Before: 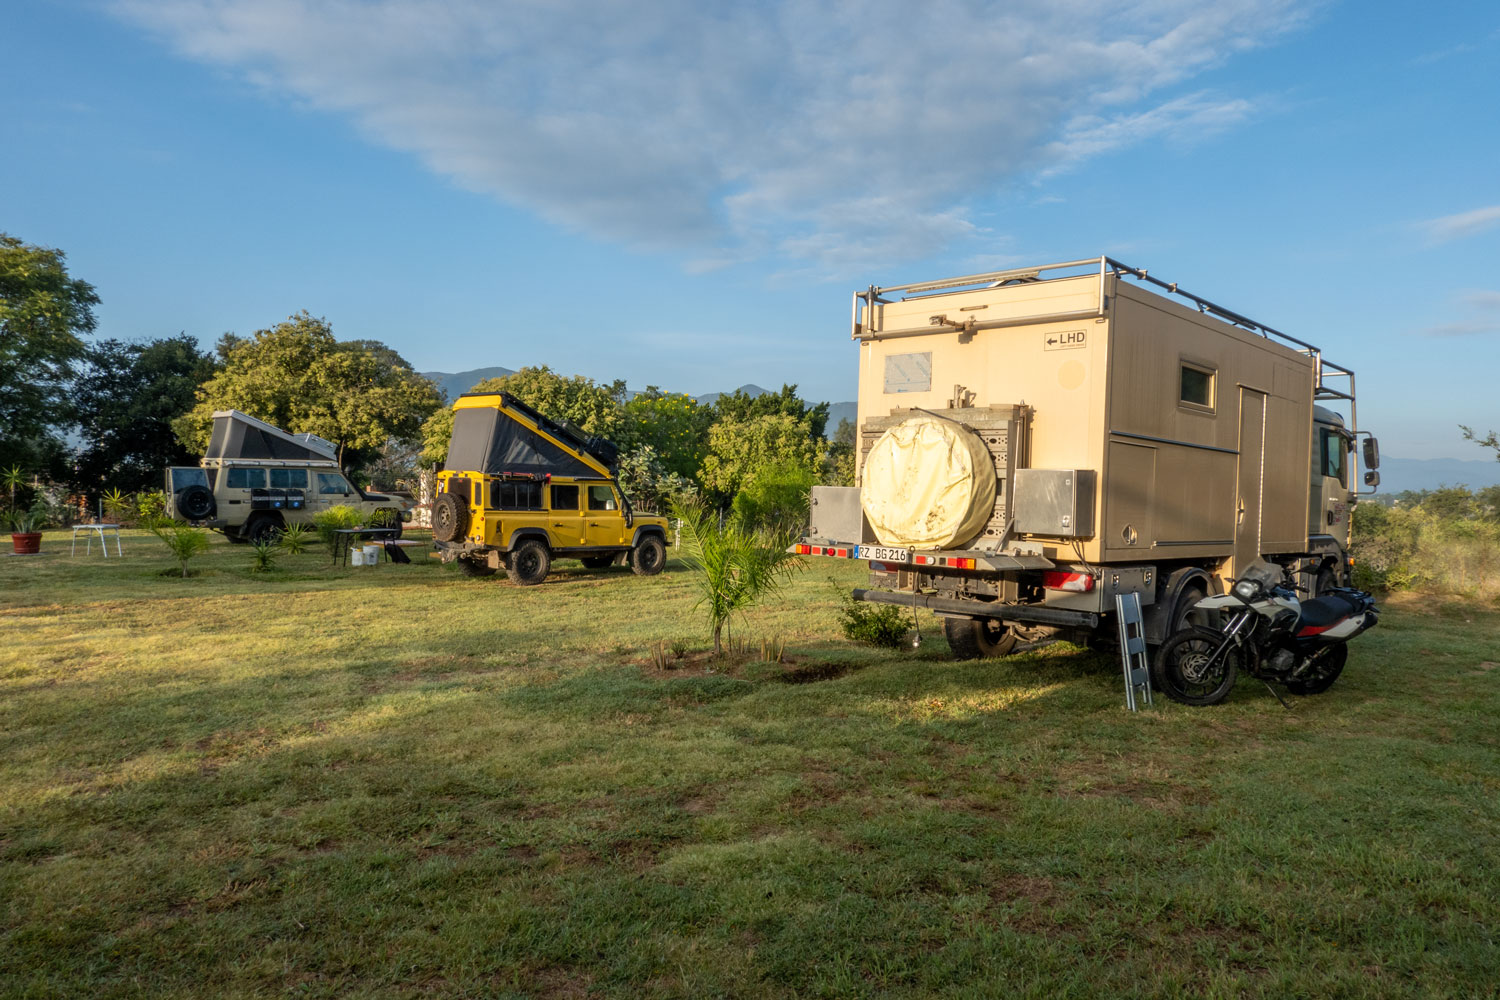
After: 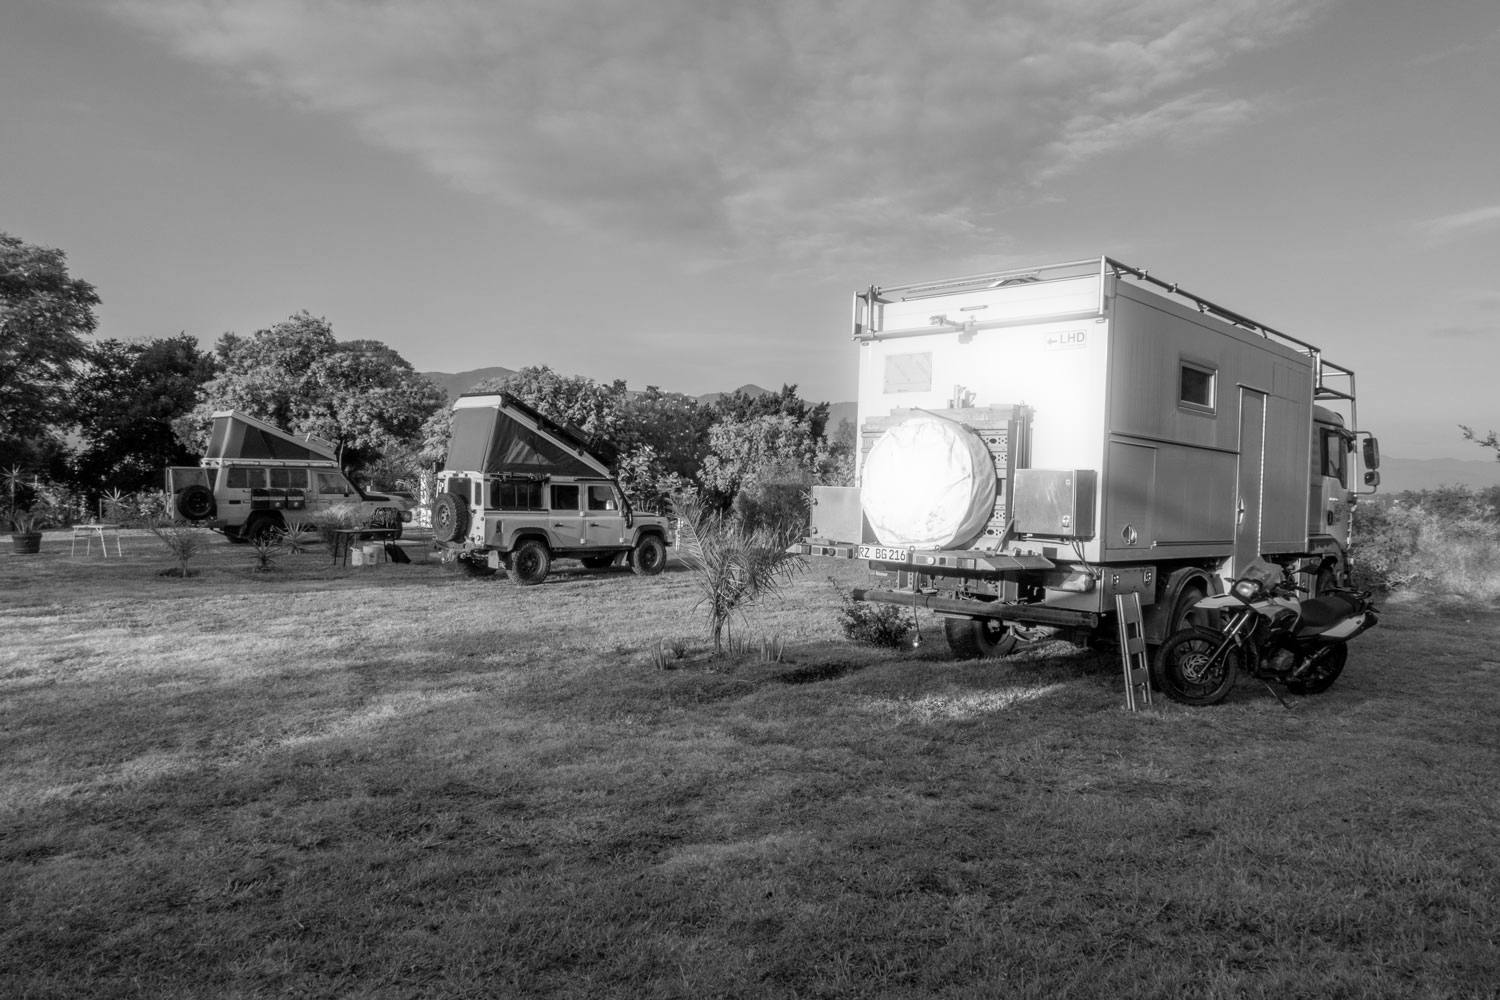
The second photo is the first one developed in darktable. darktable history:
color balance rgb: global vibrance 20%
monochrome: a 32, b 64, size 2.3
bloom: size 5%, threshold 95%, strength 15%
color contrast: green-magenta contrast 1.55, blue-yellow contrast 1.83
